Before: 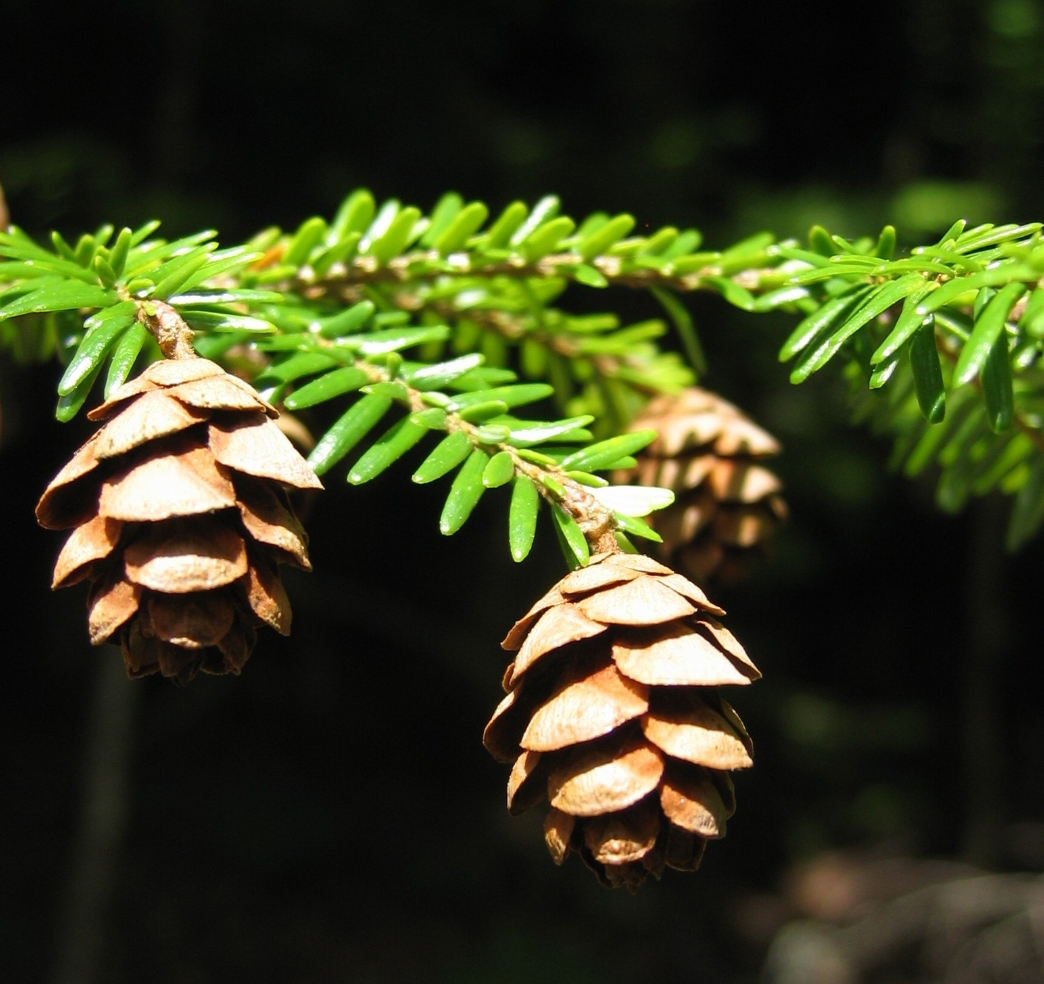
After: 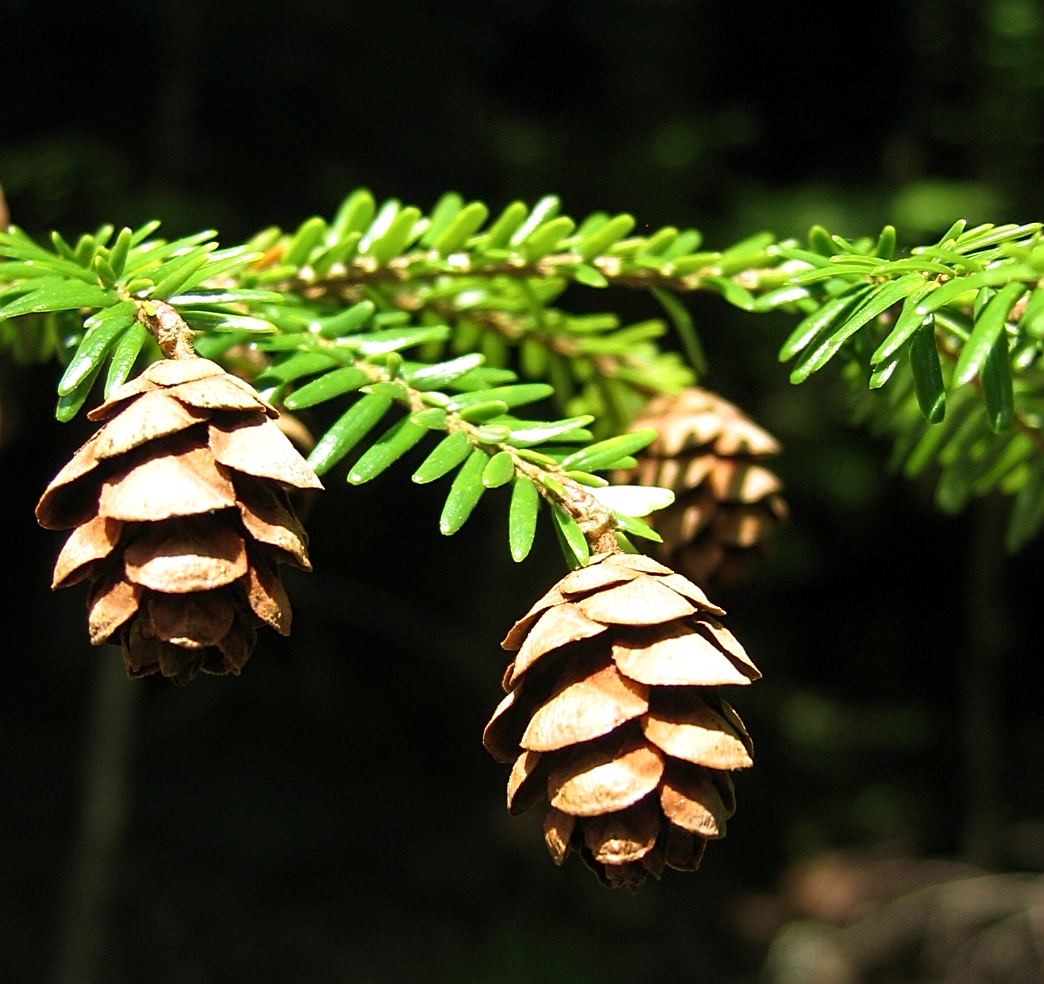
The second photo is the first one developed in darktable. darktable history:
local contrast: highlights 106%, shadows 100%, detail 119%, midtone range 0.2
velvia: strength 44.56%
sharpen: on, module defaults
contrast brightness saturation: contrast 0.052
